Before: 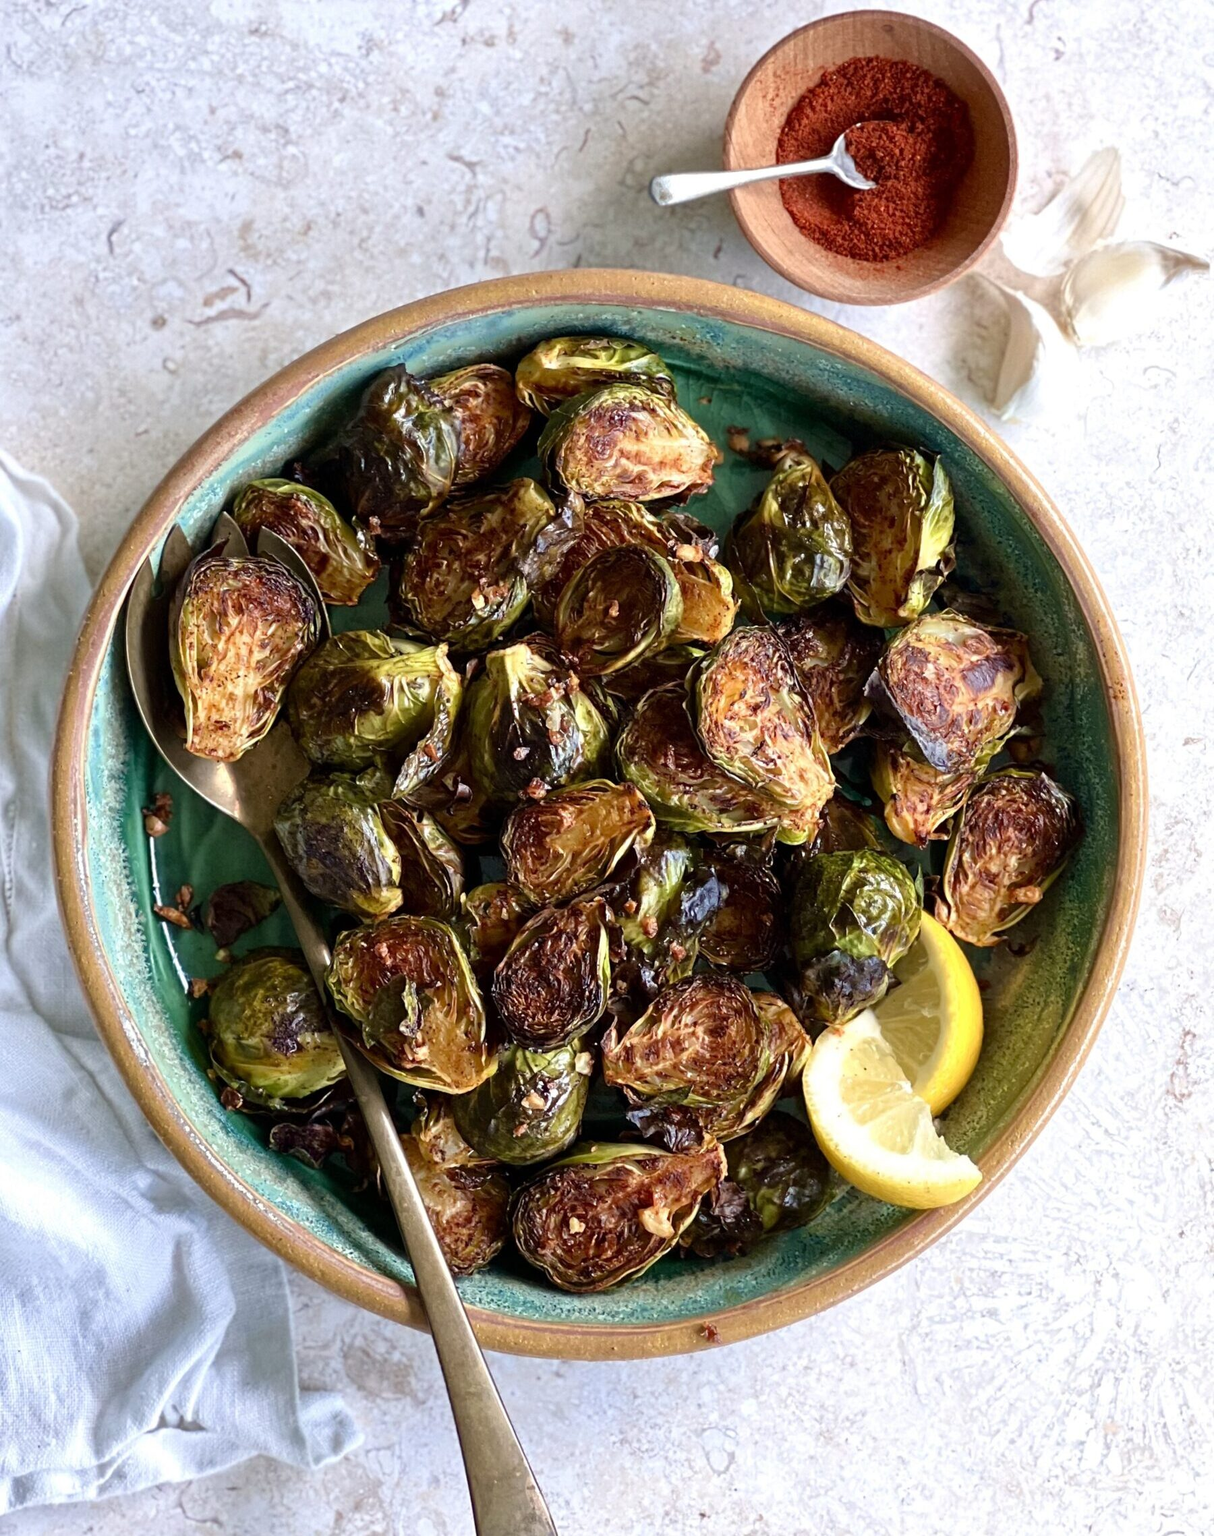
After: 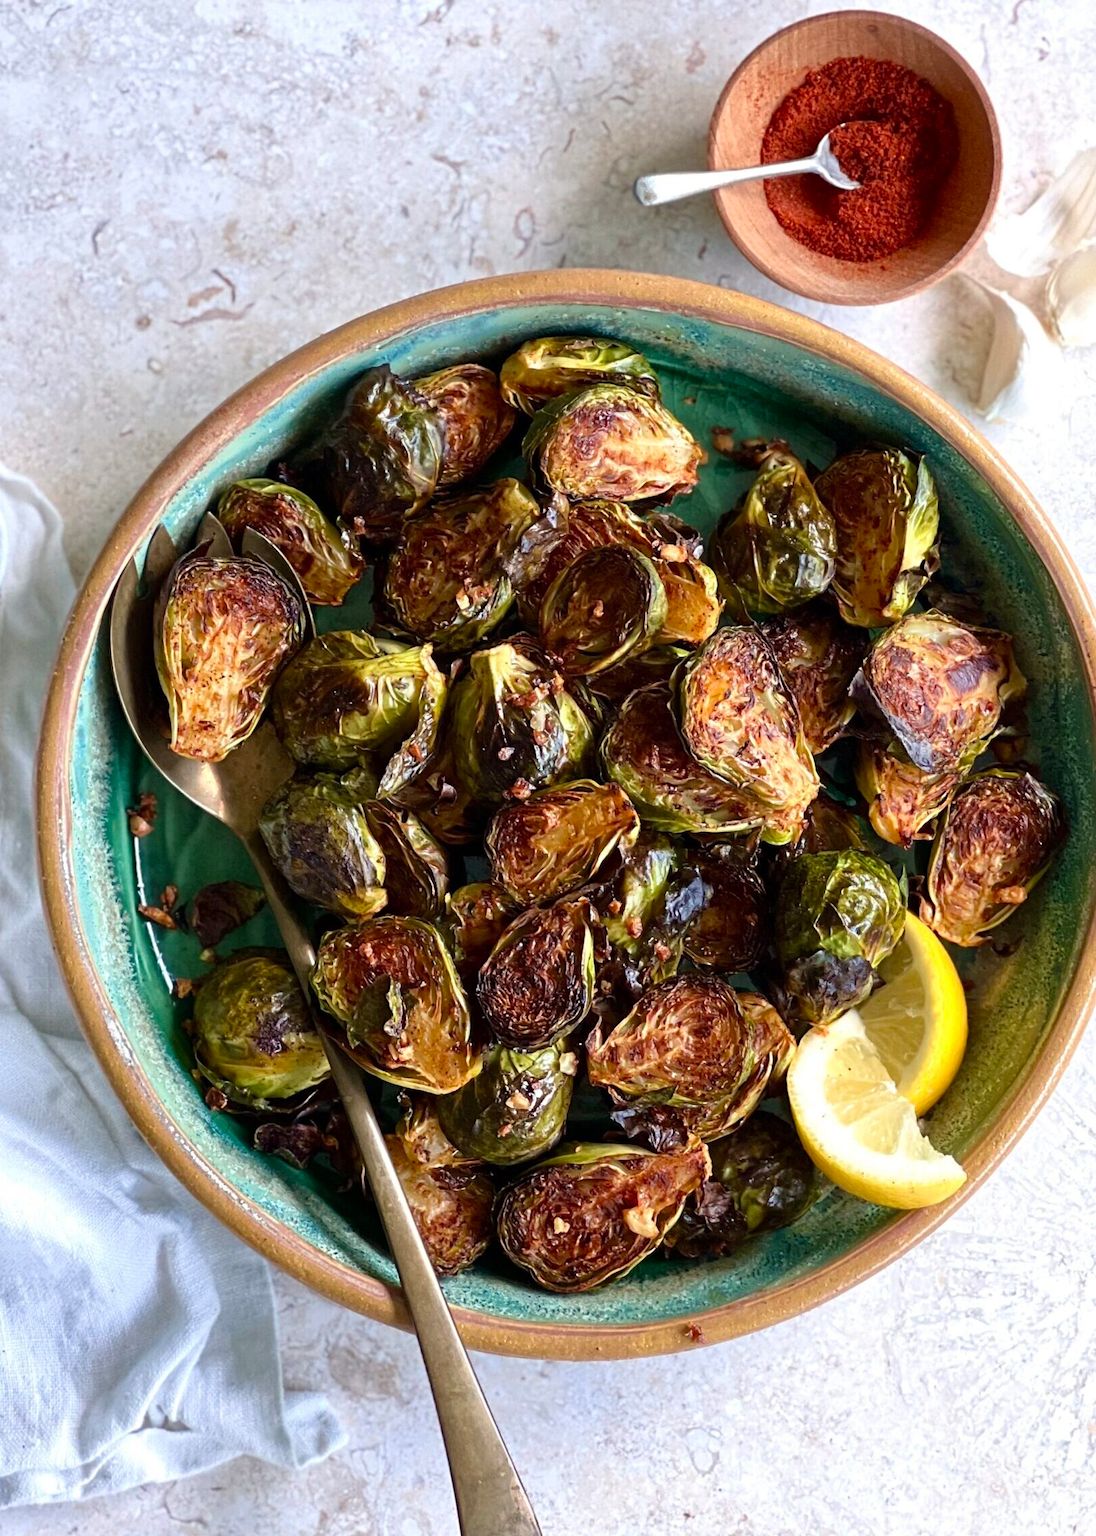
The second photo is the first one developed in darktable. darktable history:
crop and rotate: left 1.28%, right 8.354%
